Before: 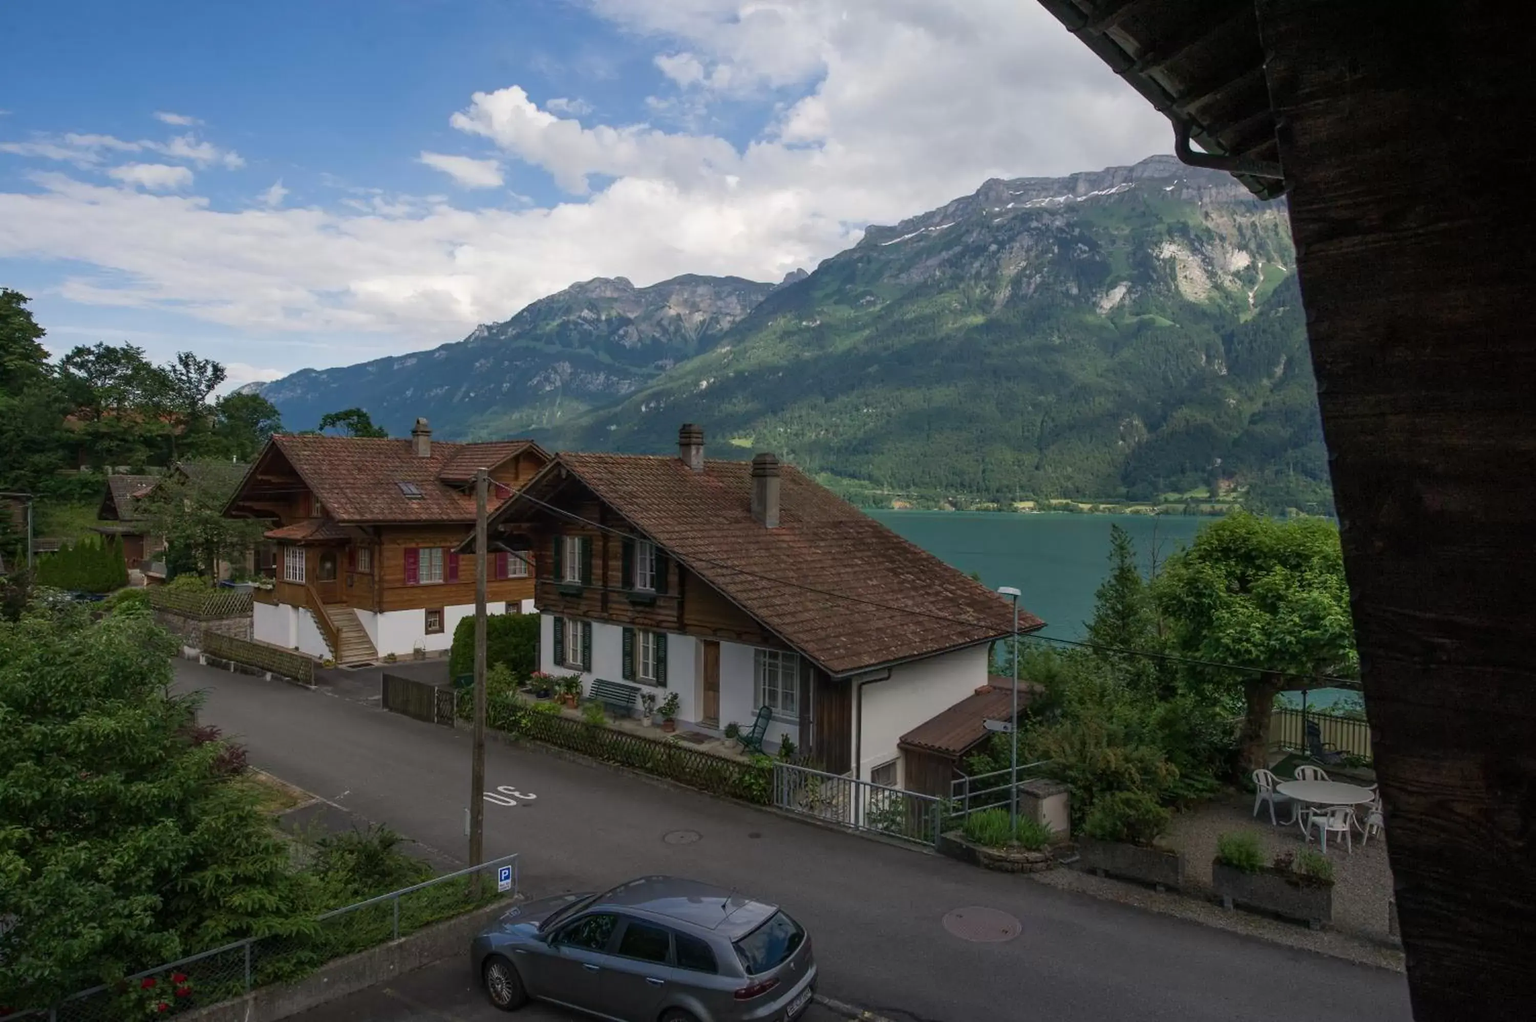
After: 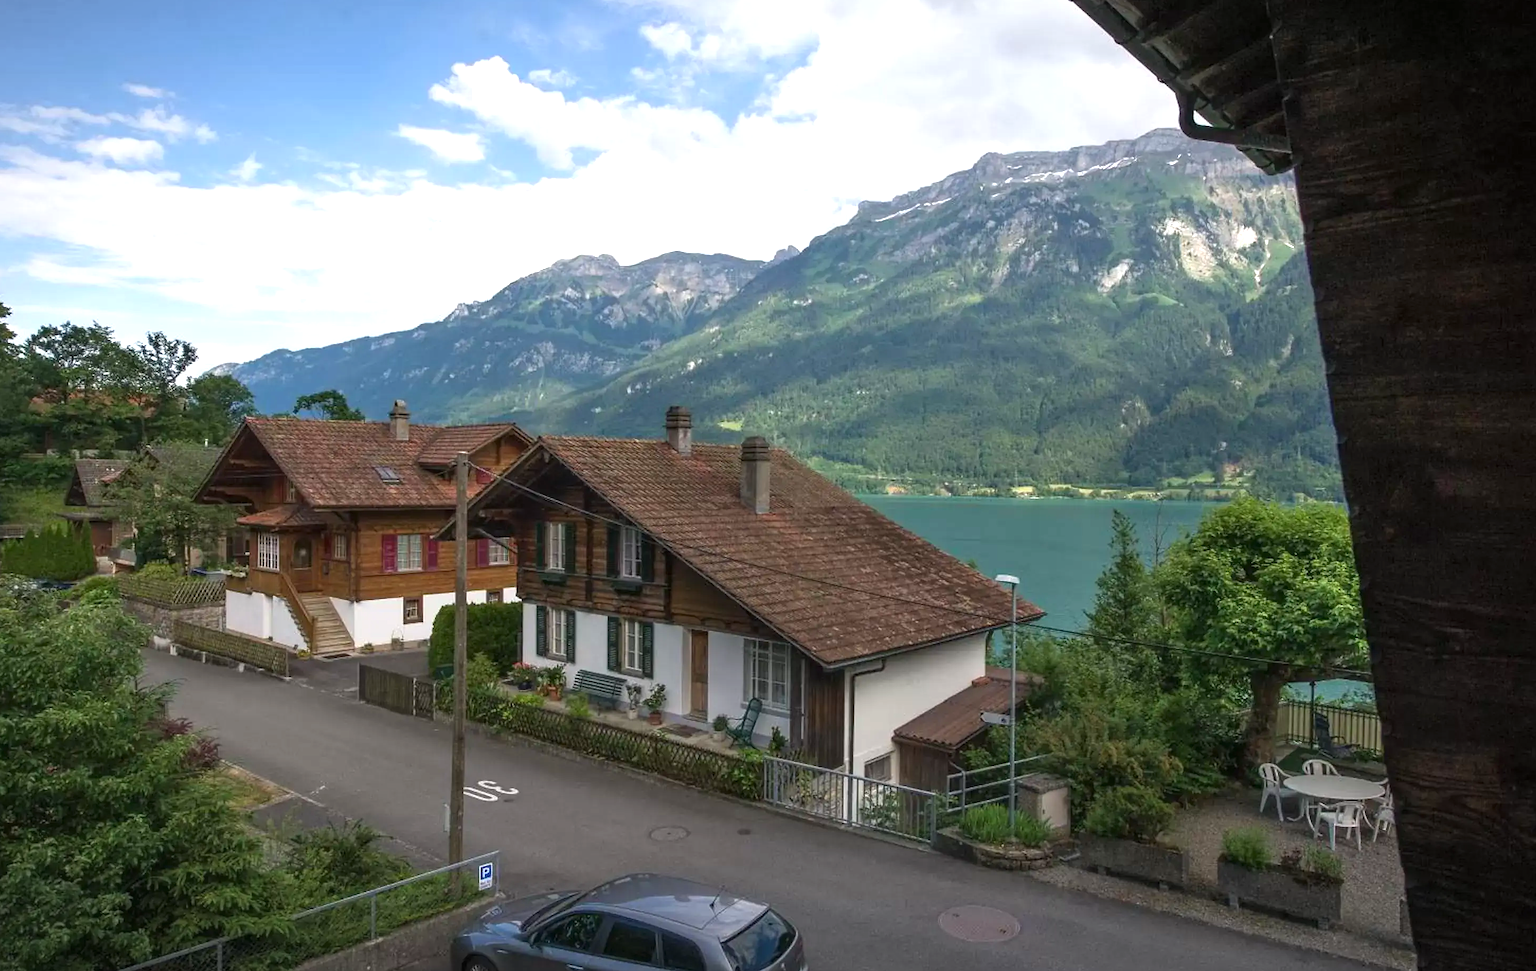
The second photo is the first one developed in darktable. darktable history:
crop: left 2.304%, top 3.105%, right 0.971%, bottom 4.979%
exposure: black level correction 0, exposure 0.953 EV, compensate exposure bias true, compensate highlight preservation false
vignetting: fall-off start 98.93%, fall-off radius 99.76%, width/height ratio 1.423
sharpen: radius 1.002, threshold 0.933
